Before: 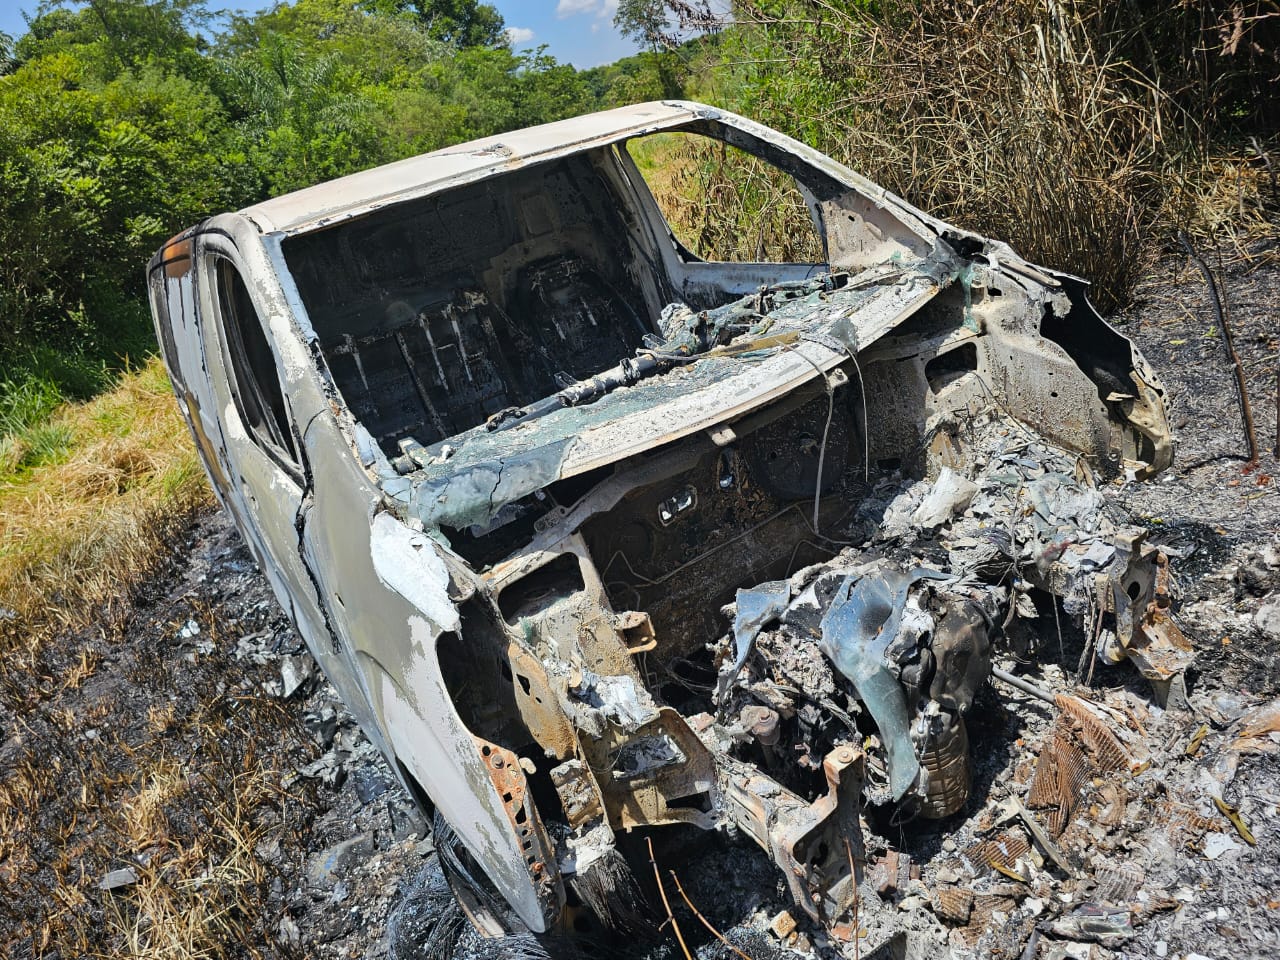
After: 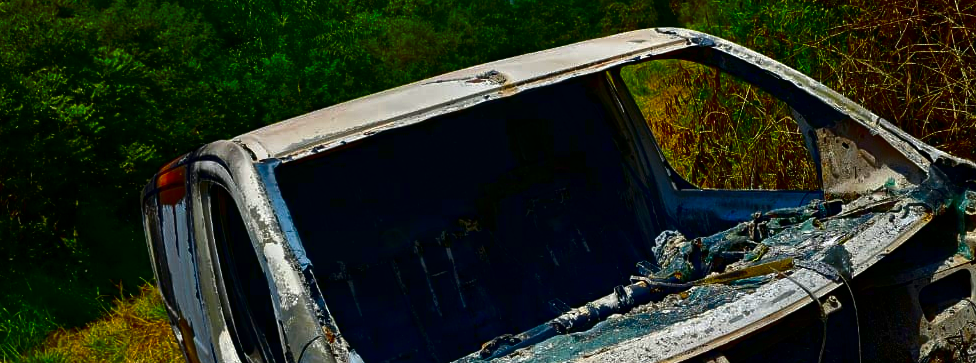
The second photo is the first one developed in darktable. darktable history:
contrast brightness saturation: brightness -0.98, saturation 0.985
crop: left 0.517%, top 7.626%, right 23.209%, bottom 54.497%
